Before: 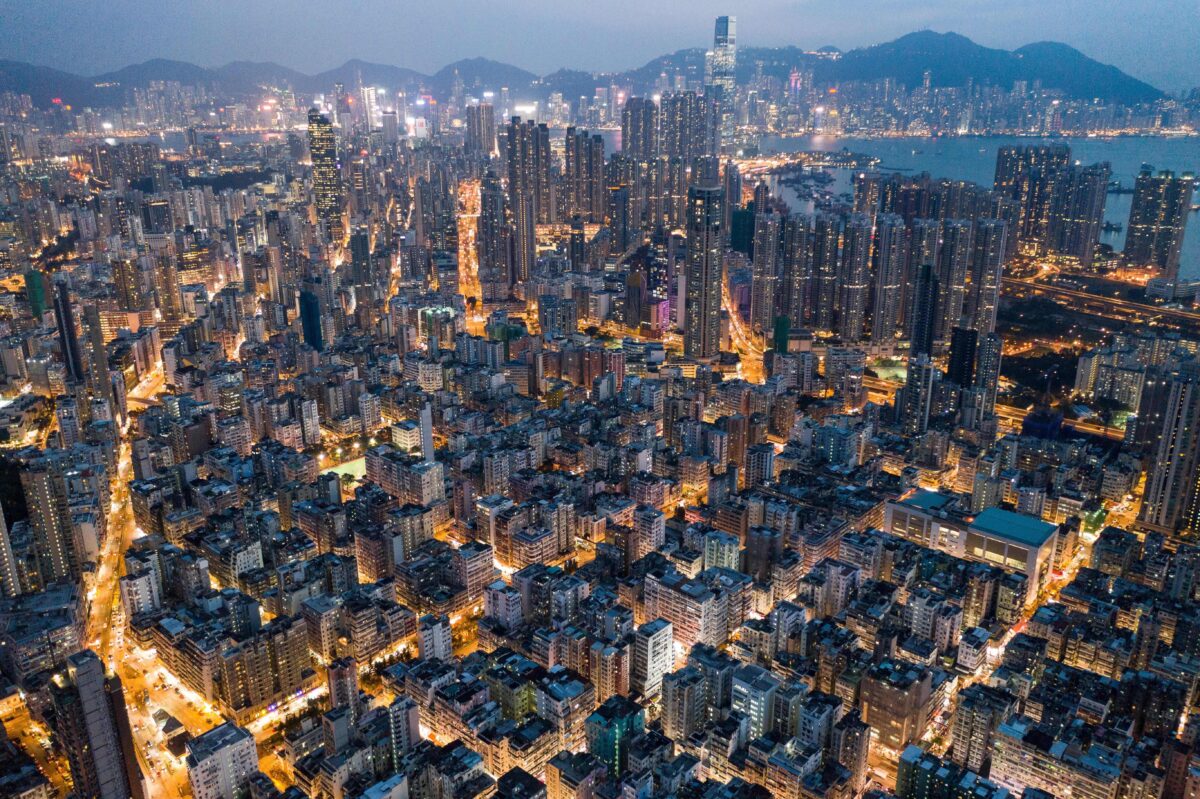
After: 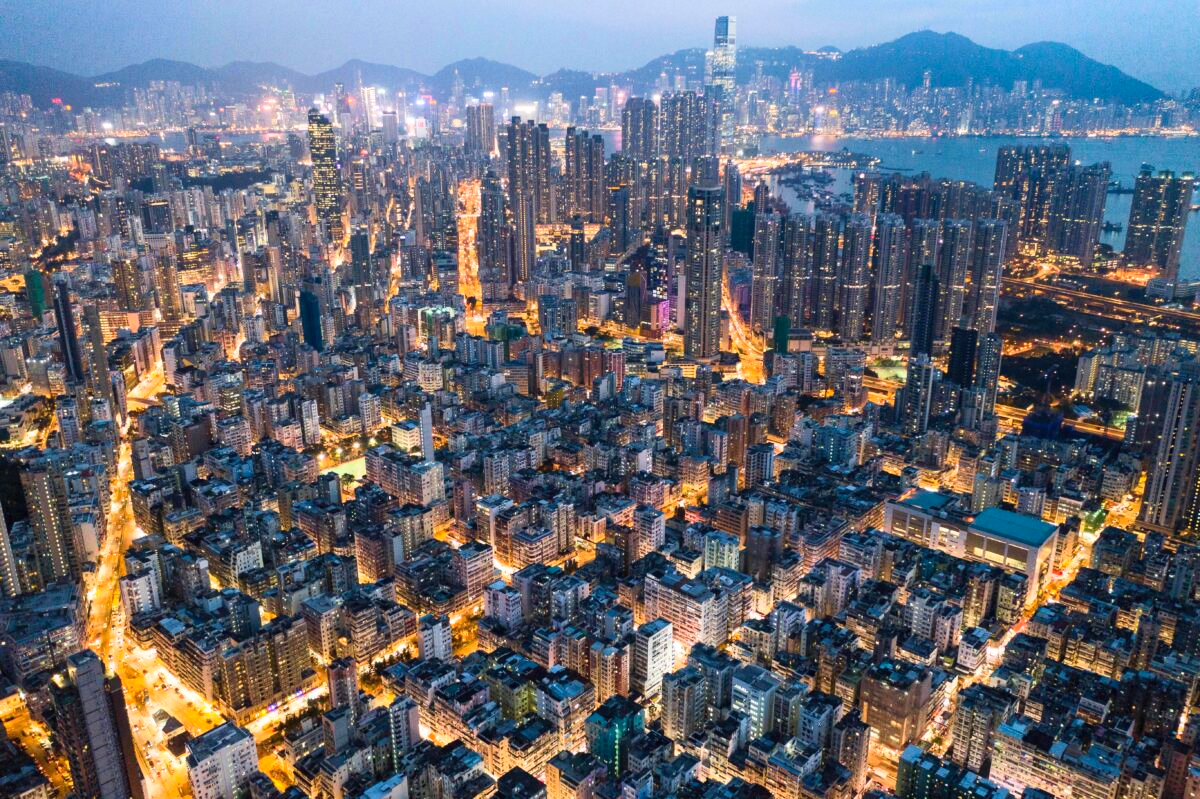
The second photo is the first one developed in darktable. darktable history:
contrast brightness saturation: contrast 0.2, brightness 0.16, saturation 0.22
velvia: strength 10%
